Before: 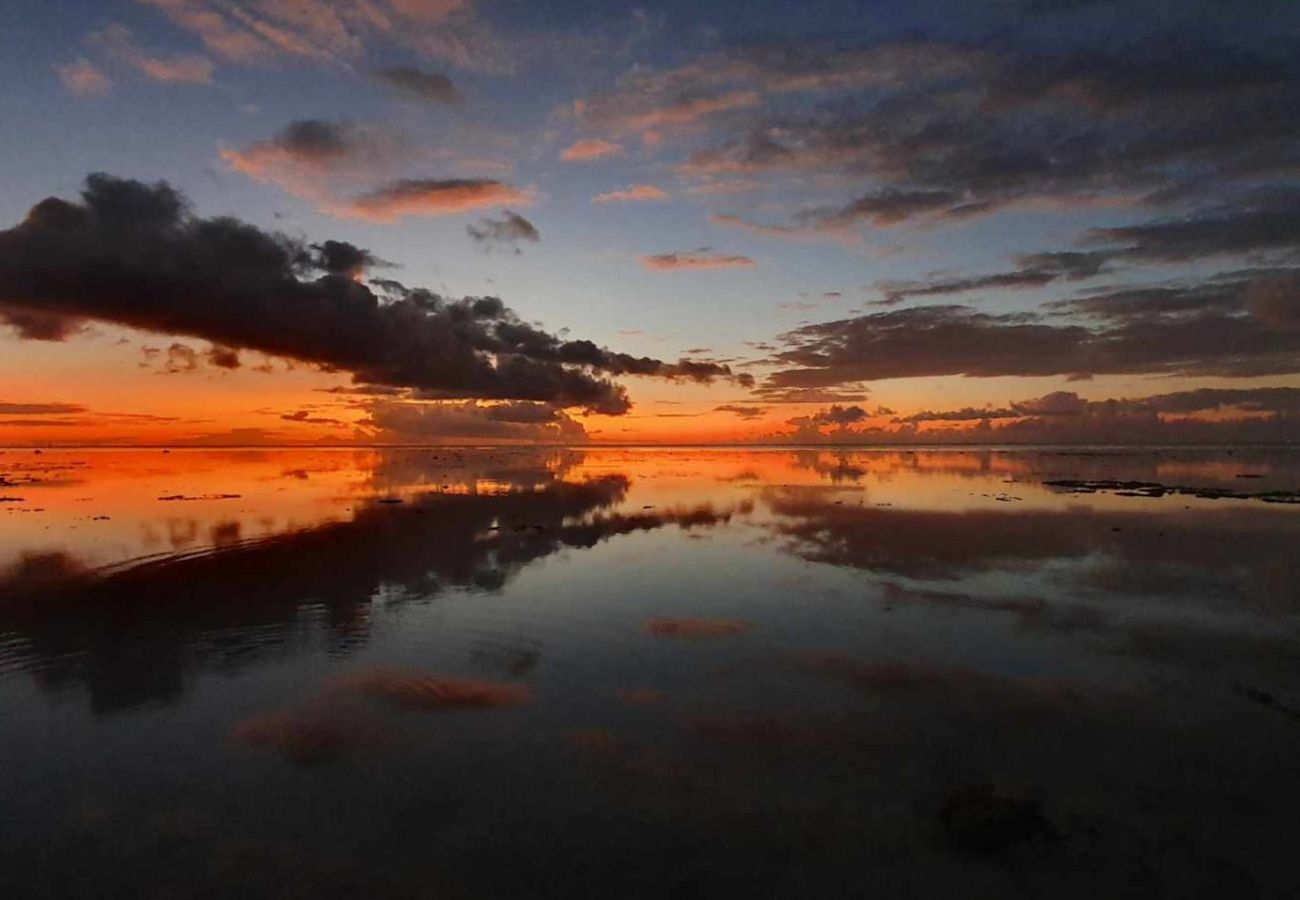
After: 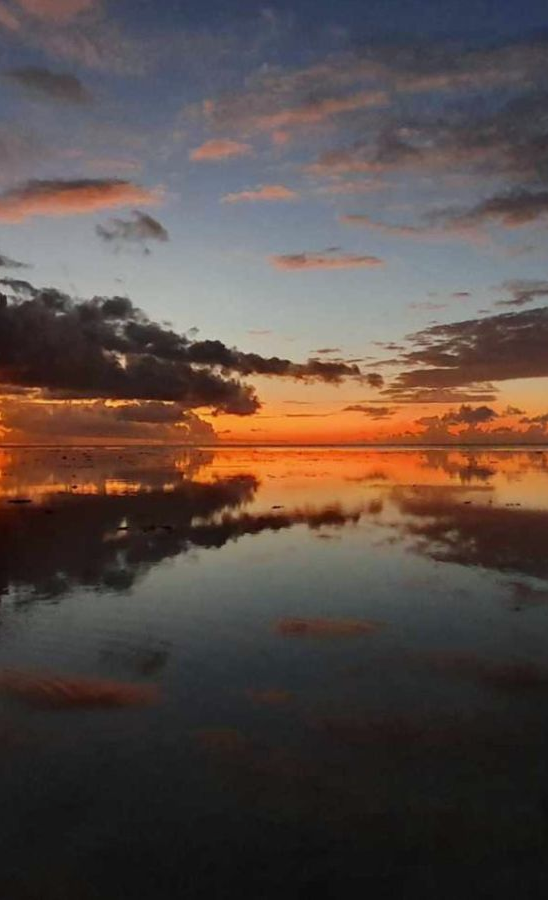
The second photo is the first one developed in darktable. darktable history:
white balance: red 0.978, blue 0.999
crop: left 28.583%, right 29.231%
